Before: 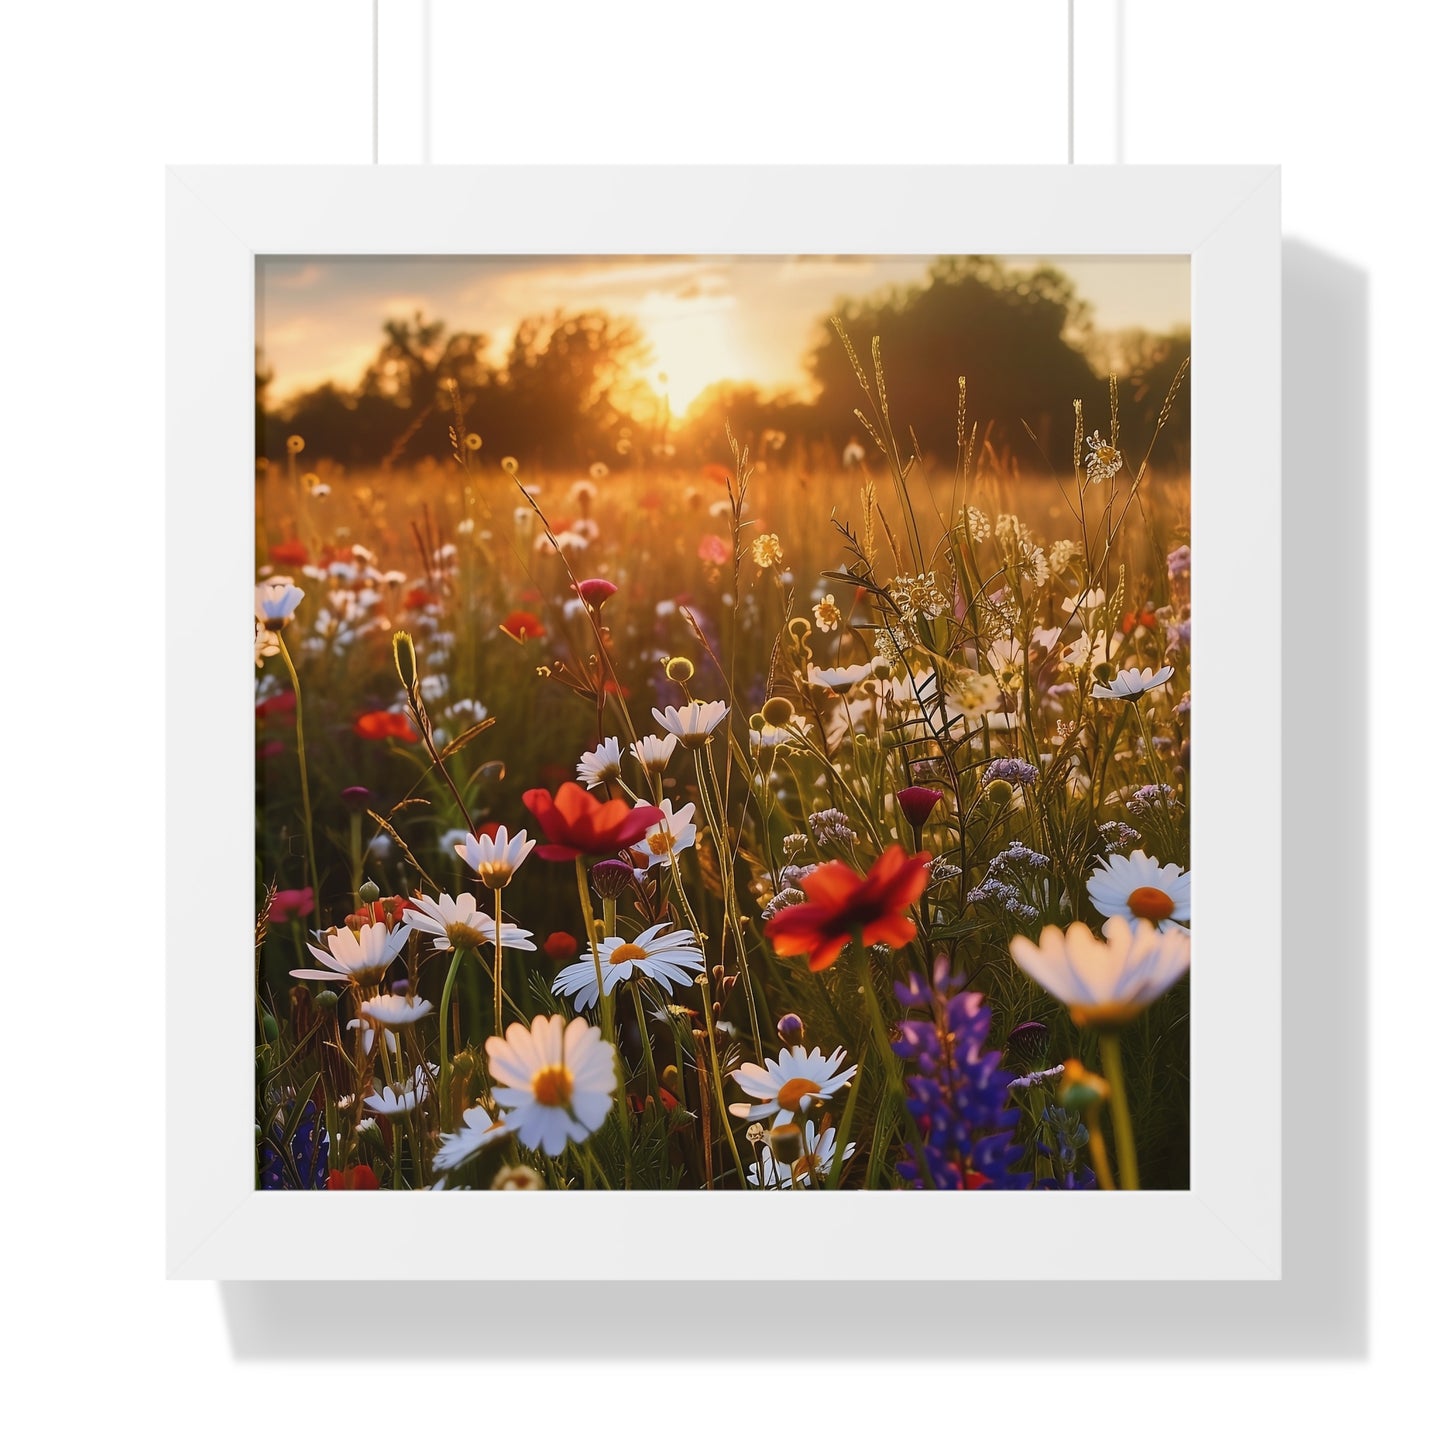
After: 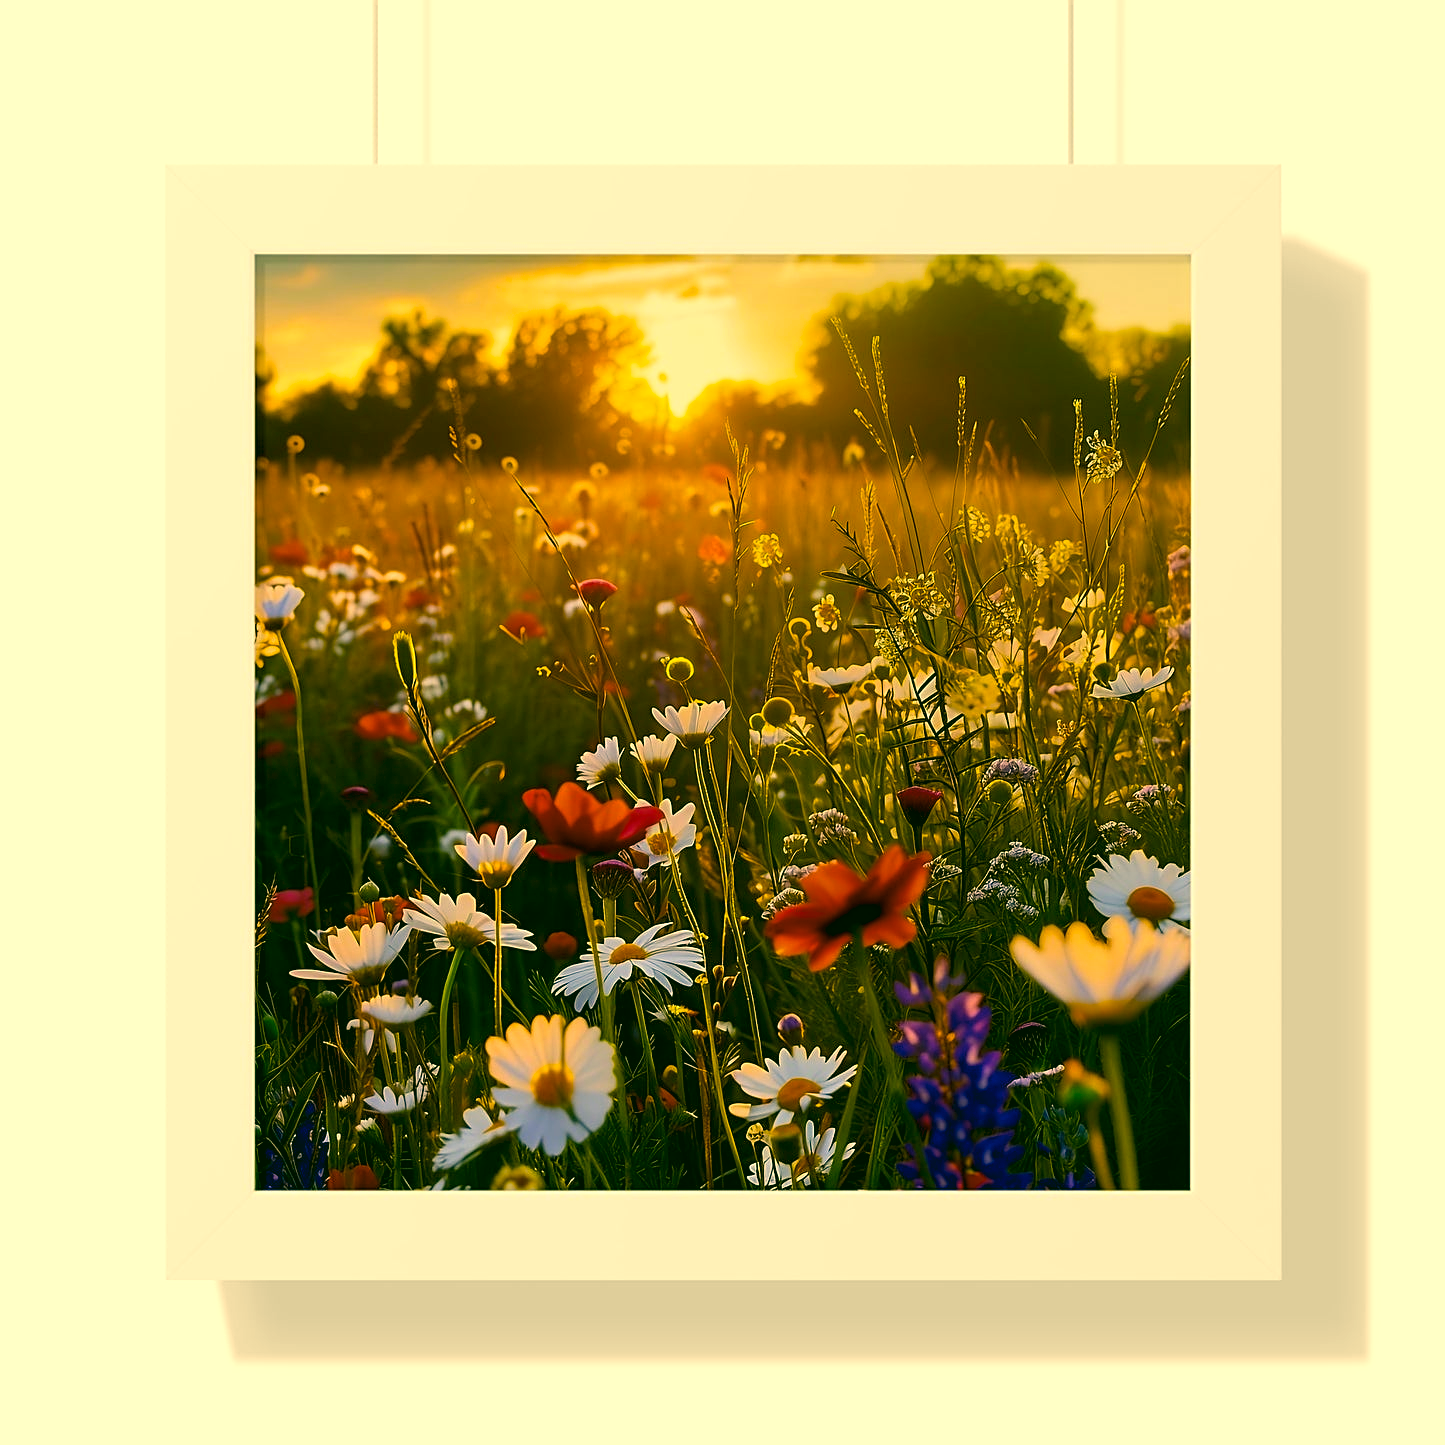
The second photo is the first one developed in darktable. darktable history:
exposure: black level correction 0.009, exposure 0.122 EV, compensate highlight preservation false
contrast brightness saturation: contrast 0.025, brightness -0.037
sharpen: on, module defaults
color balance rgb: linear chroma grading › global chroma 15.643%, perceptual saturation grading › global saturation 18.522%, global vibrance 20%
color correction: highlights a* 5.63, highlights b* 33.1, shadows a* -26.18, shadows b* 3.93
